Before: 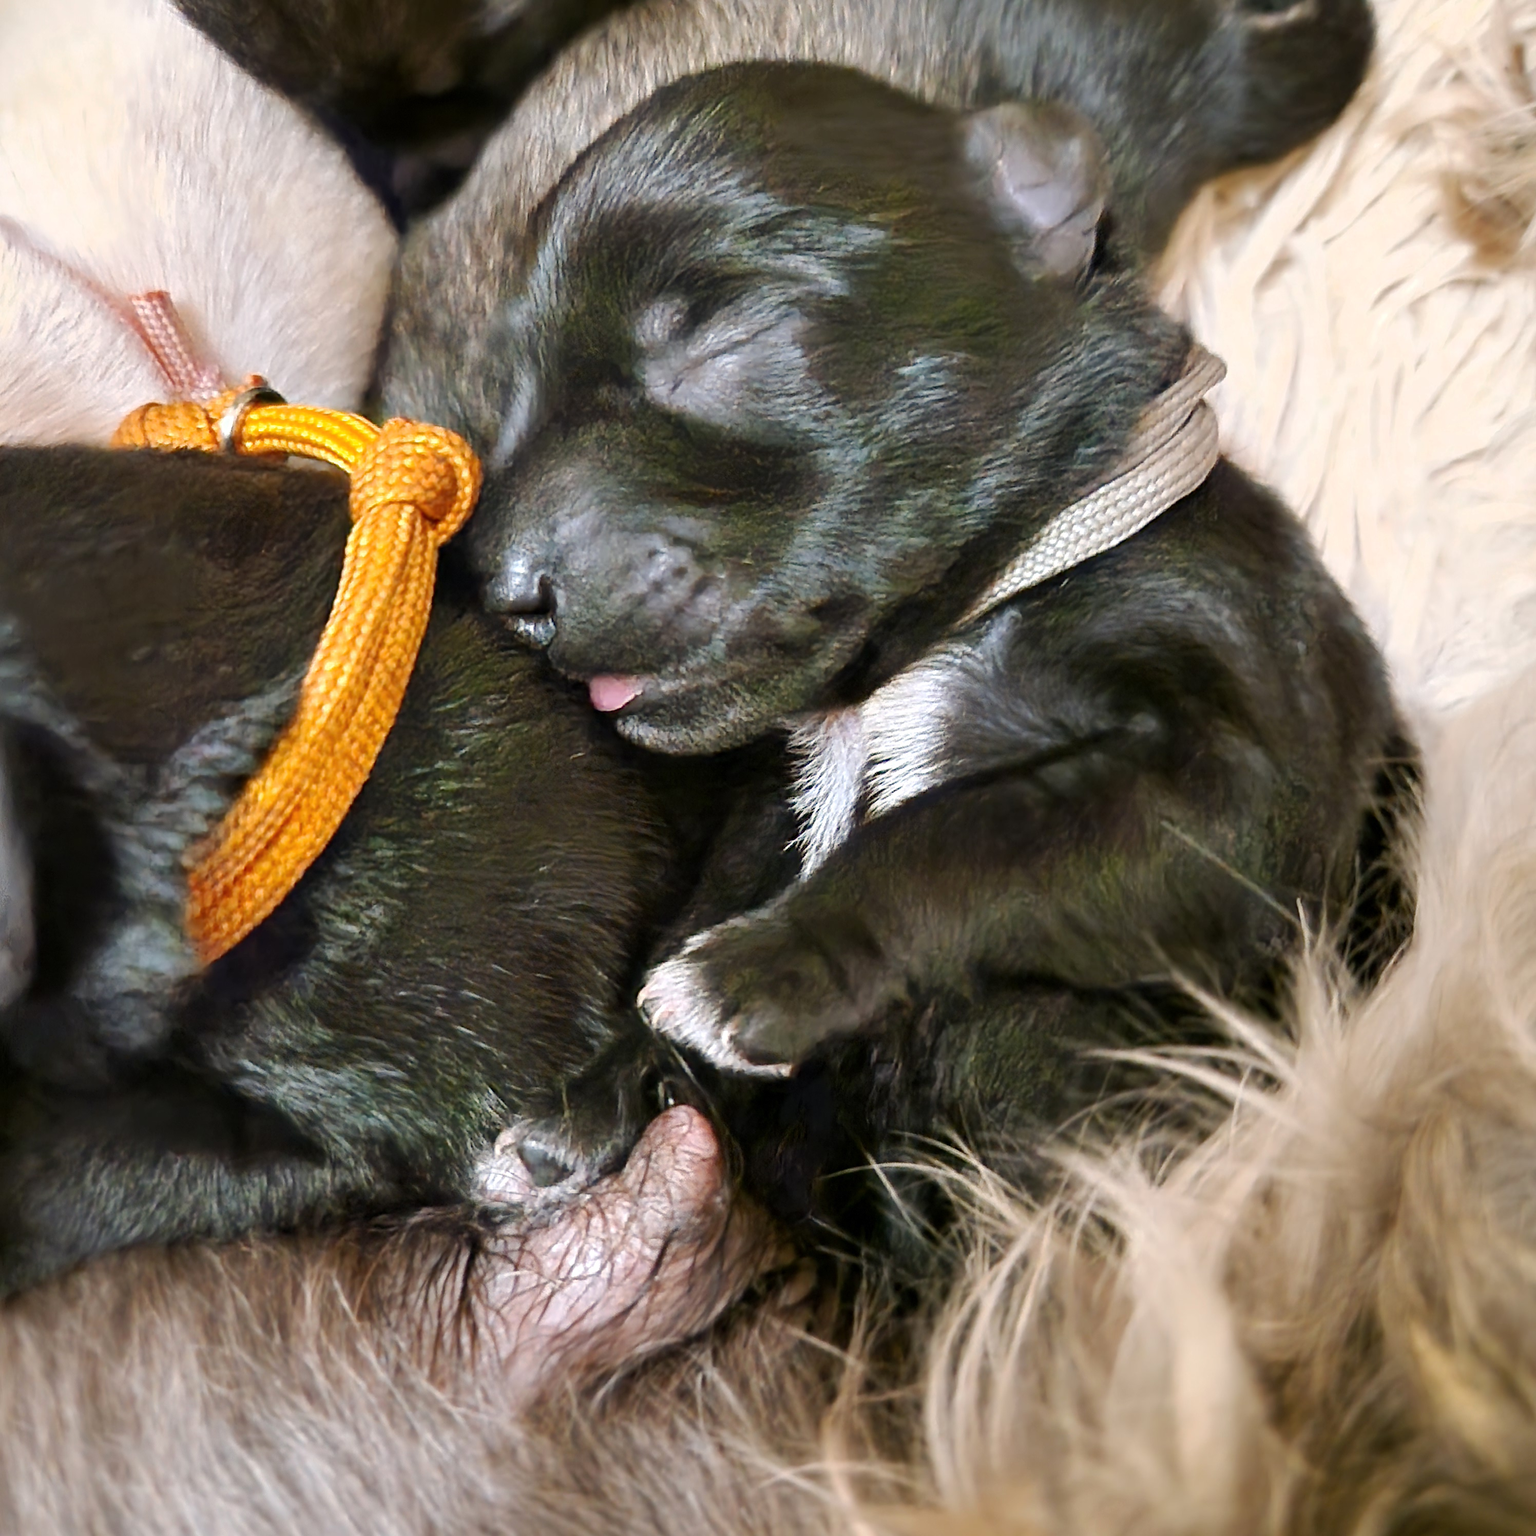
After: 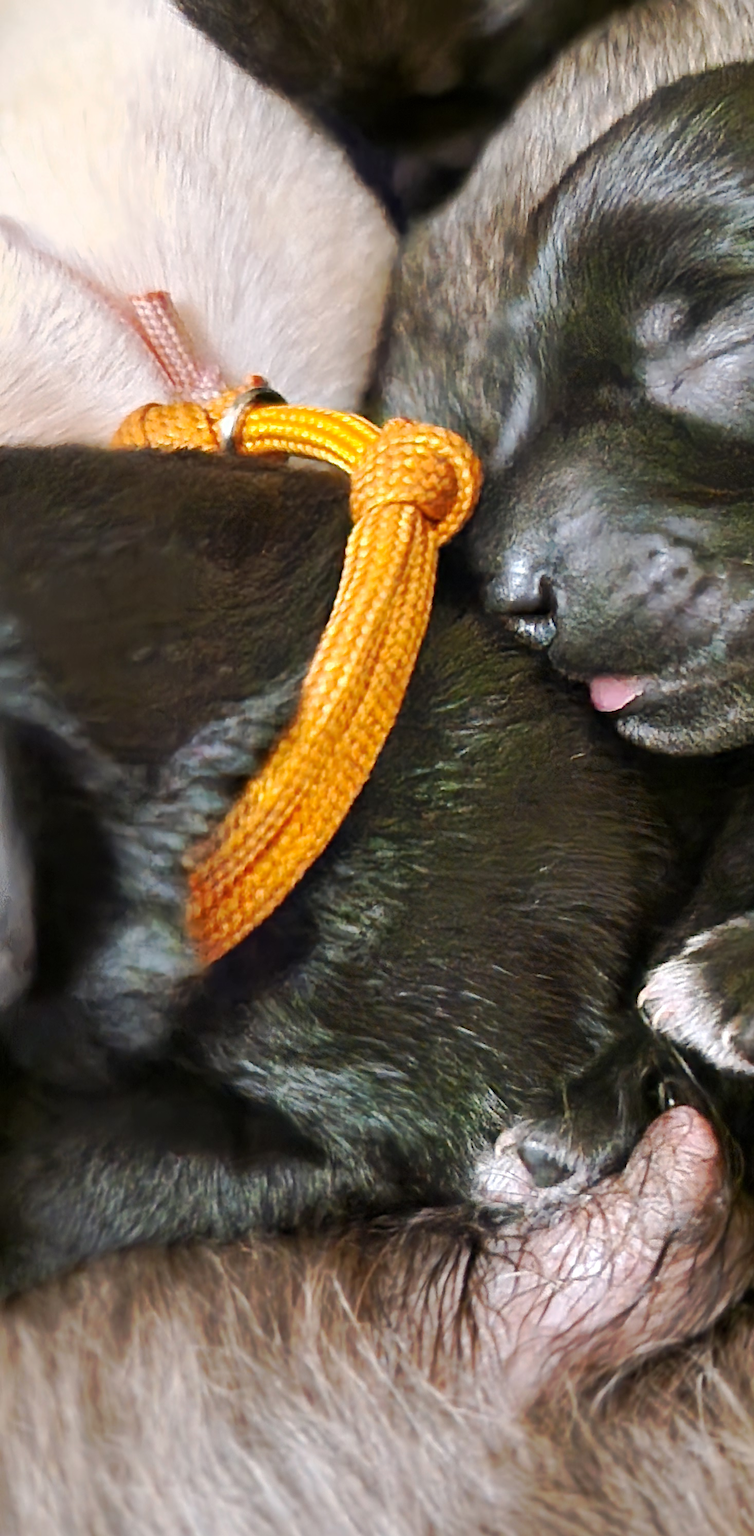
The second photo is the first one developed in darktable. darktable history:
white balance: emerald 1
tone curve: curves: ch0 [(0, 0) (0.003, 0.003) (0.011, 0.011) (0.025, 0.025) (0.044, 0.044) (0.069, 0.069) (0.1, 0.099) (0.136, 0.135) (0.177, 0.177) (0.224, 0.224) (0.277, 0.276) (0.335, 0.334) (0.399, 0.398) (0.468, 0.467) (0.543, 0.565) (0.623, 0.641) (0.709, 0.723) (0.801, 0.81) (0.898, 0.902) (1, 1)], preserve colors none
crop and rotate: left 0%, top 0%, right 50.845%
